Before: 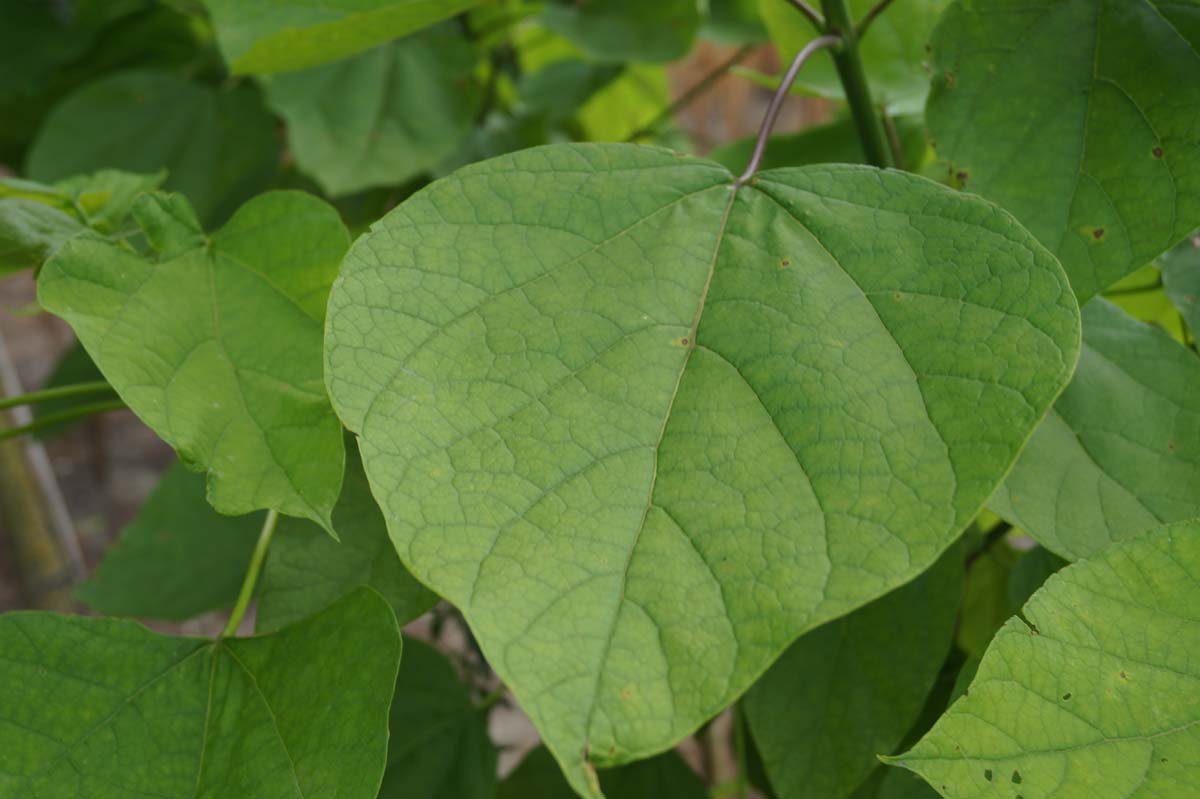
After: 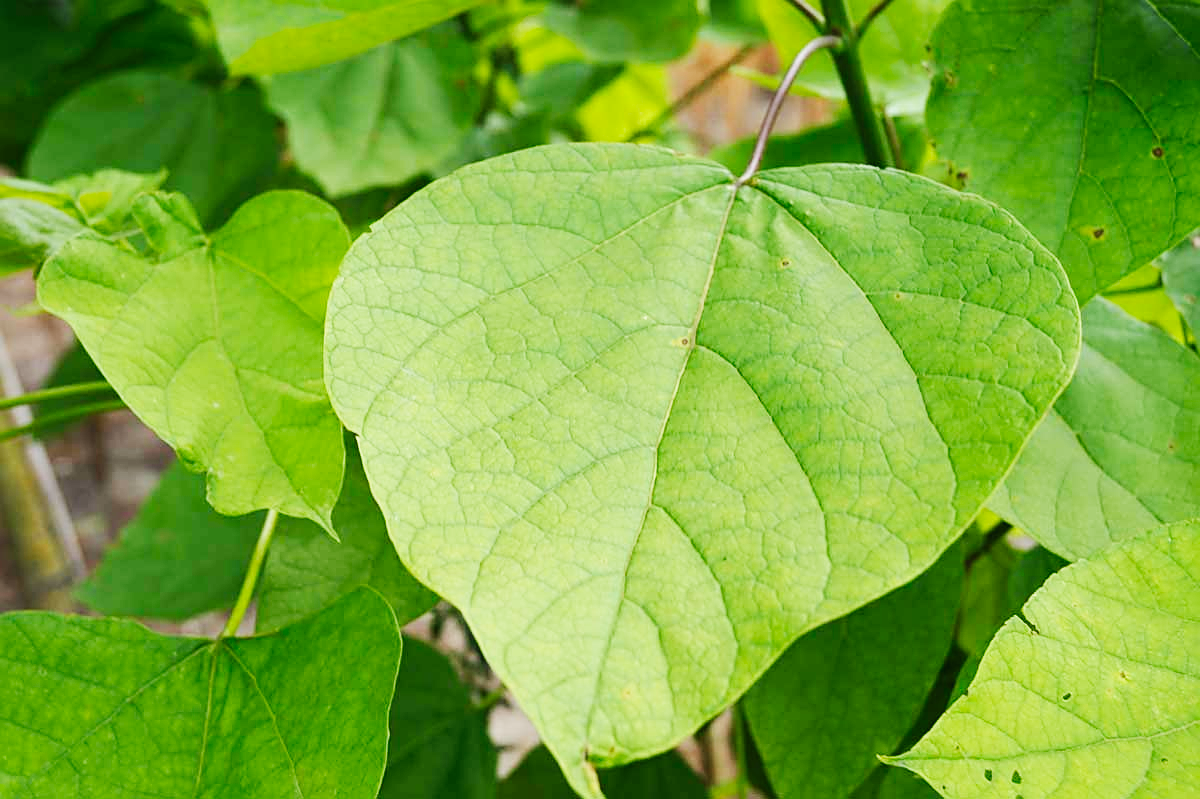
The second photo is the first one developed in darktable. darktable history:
base curve: curves: ch0 [(0, 0.003) (0.001, 0.002) (0.006, 0.004) (0.02, 0.022) (0.048, 0.086) (0.094, 0.234) (0.162, 0.431) (0.258, 0.629) (0.385, 0.8) (0.548, 0.918) (0.751, 0.988) (1, 1)], preserve colors none
sharpen: on, module defaults
